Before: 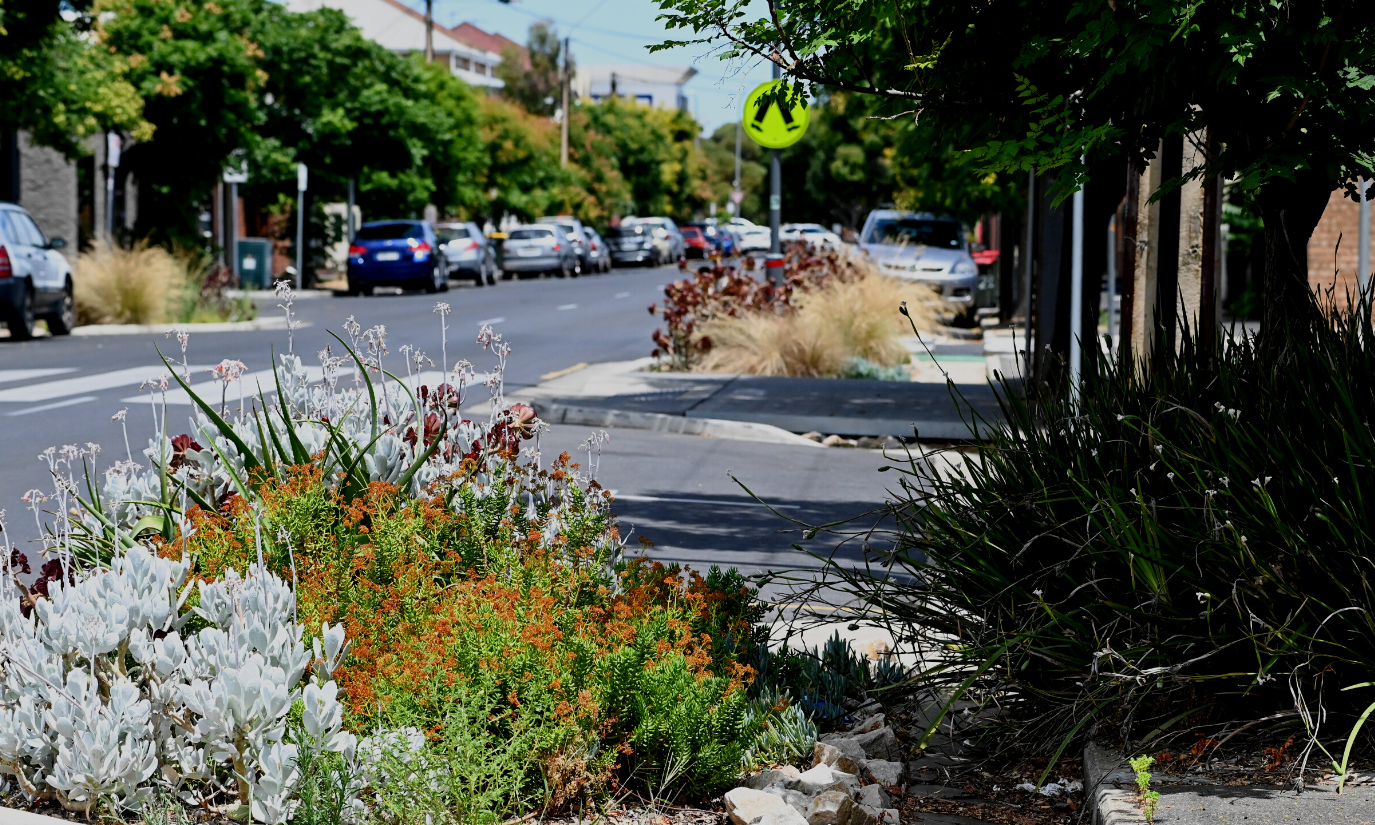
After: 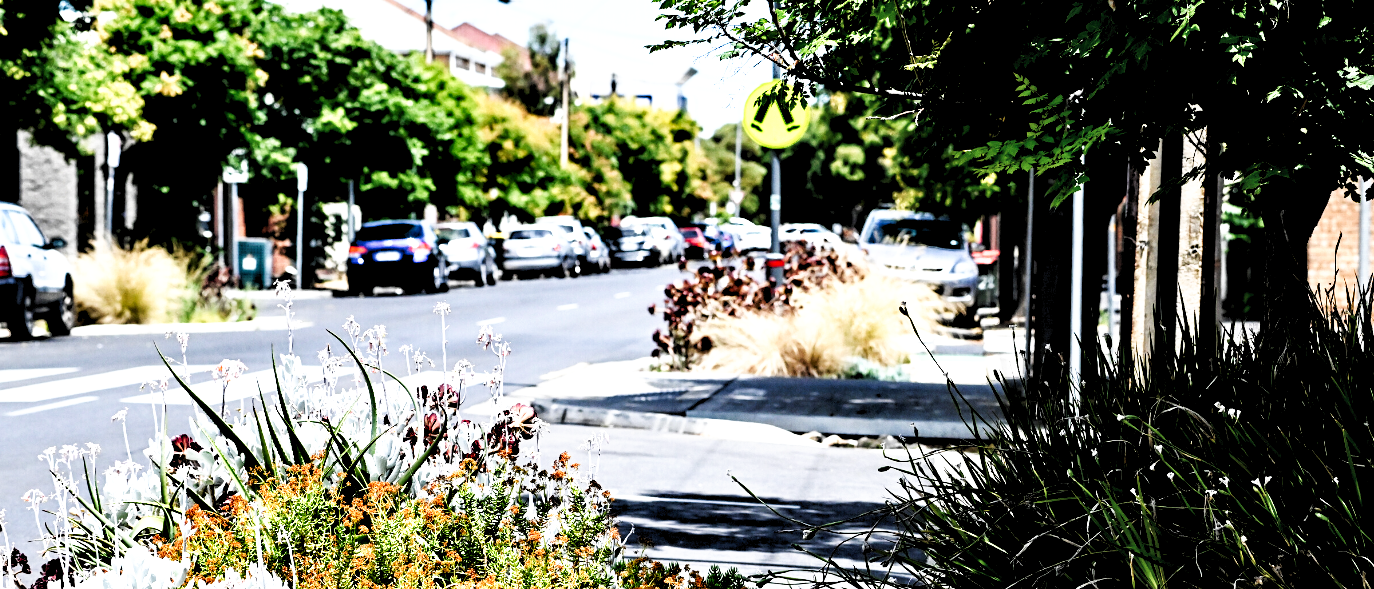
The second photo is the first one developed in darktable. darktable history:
tone curve: curves: ch0 [(0, 0) (0.003, 0.011) (0.011, 0.02) (0.025, 0.032) (0.044, 0.046) (0.069, 0.071) (0.1, 0.107) (0.136, 0.144) (0.177, 0.189) (0.224, 0.244) (0.277, 0.309) (0.335, 0.398) (0.399, 0.477) (0.468, 0.583) (0.543, 0.675) (0.623, 0.772) (0.709, 0.855) (0.801, 0.926) (0.898, 0.979) (1, 1)], preserve colors none
crop: bottom 28.576%
contrast equalizer: y [[0.601, 0.6, 0.598, 0.598, 0.6, 0.601], [0.5 ×6], [0.5 ×6], [0 ×6], [0 ×6]]
rgb levels: levels [[0.01, 0.419, 0.839], [0, 0.5, 1], [0, 0.5, 1]]
exposure: black level correction 0, exposure 0.7 EV, compensate exposure bias true, compensate highlight preservation false
contrast brightness saturation: saturation -0.1
tone equalizer: on, module defaults
